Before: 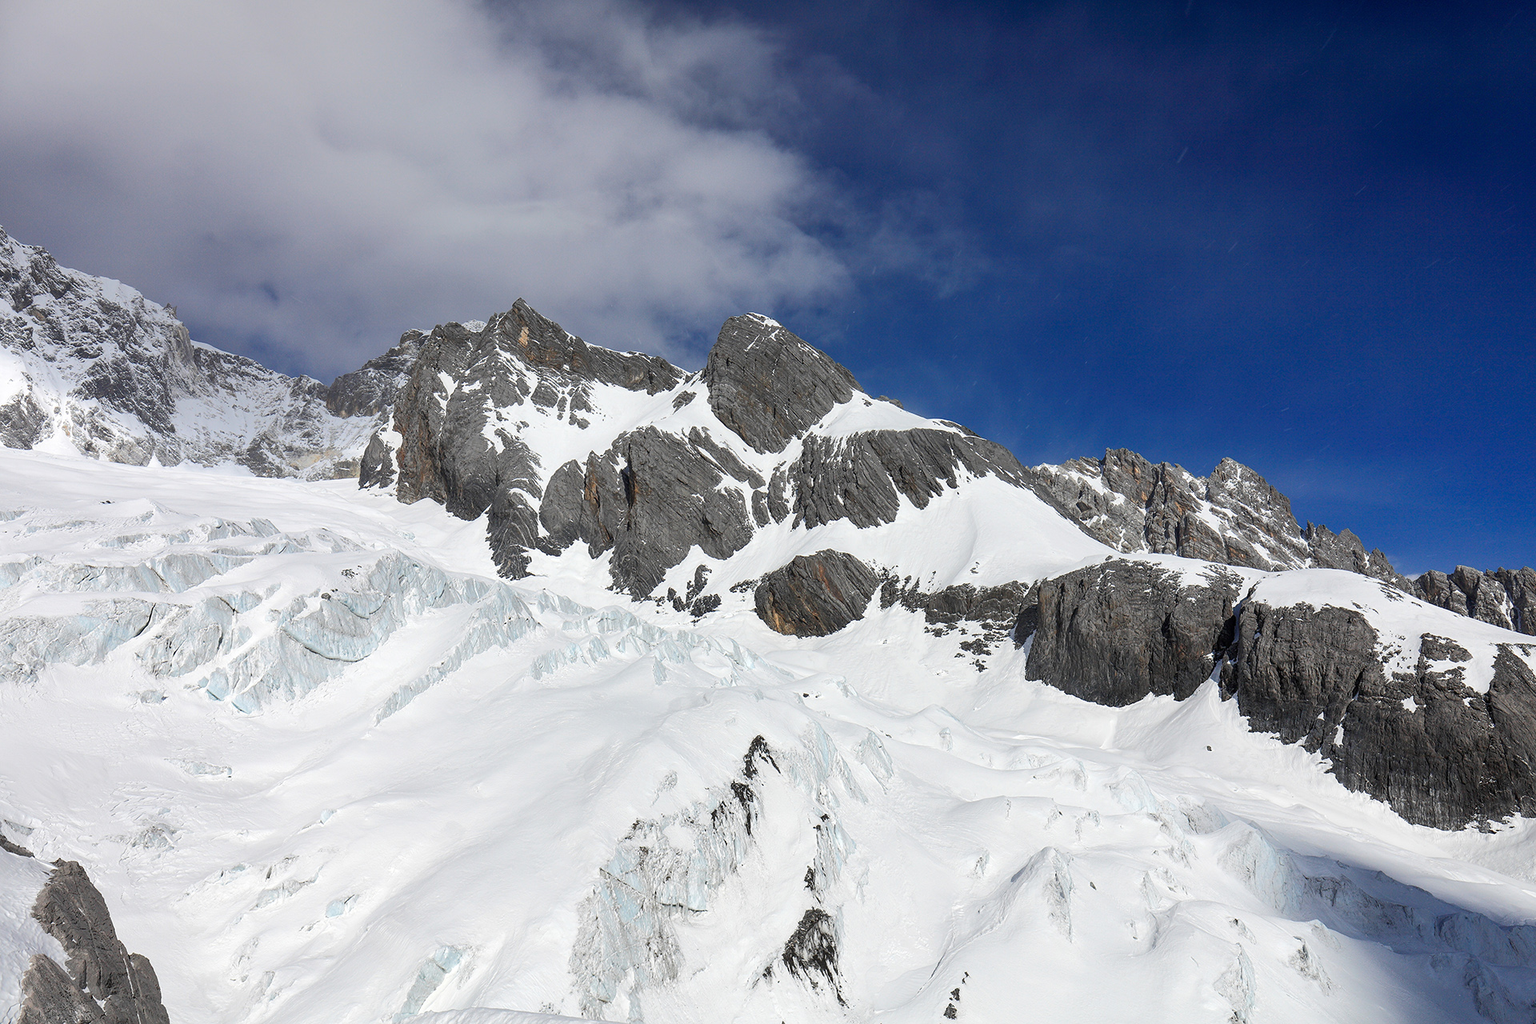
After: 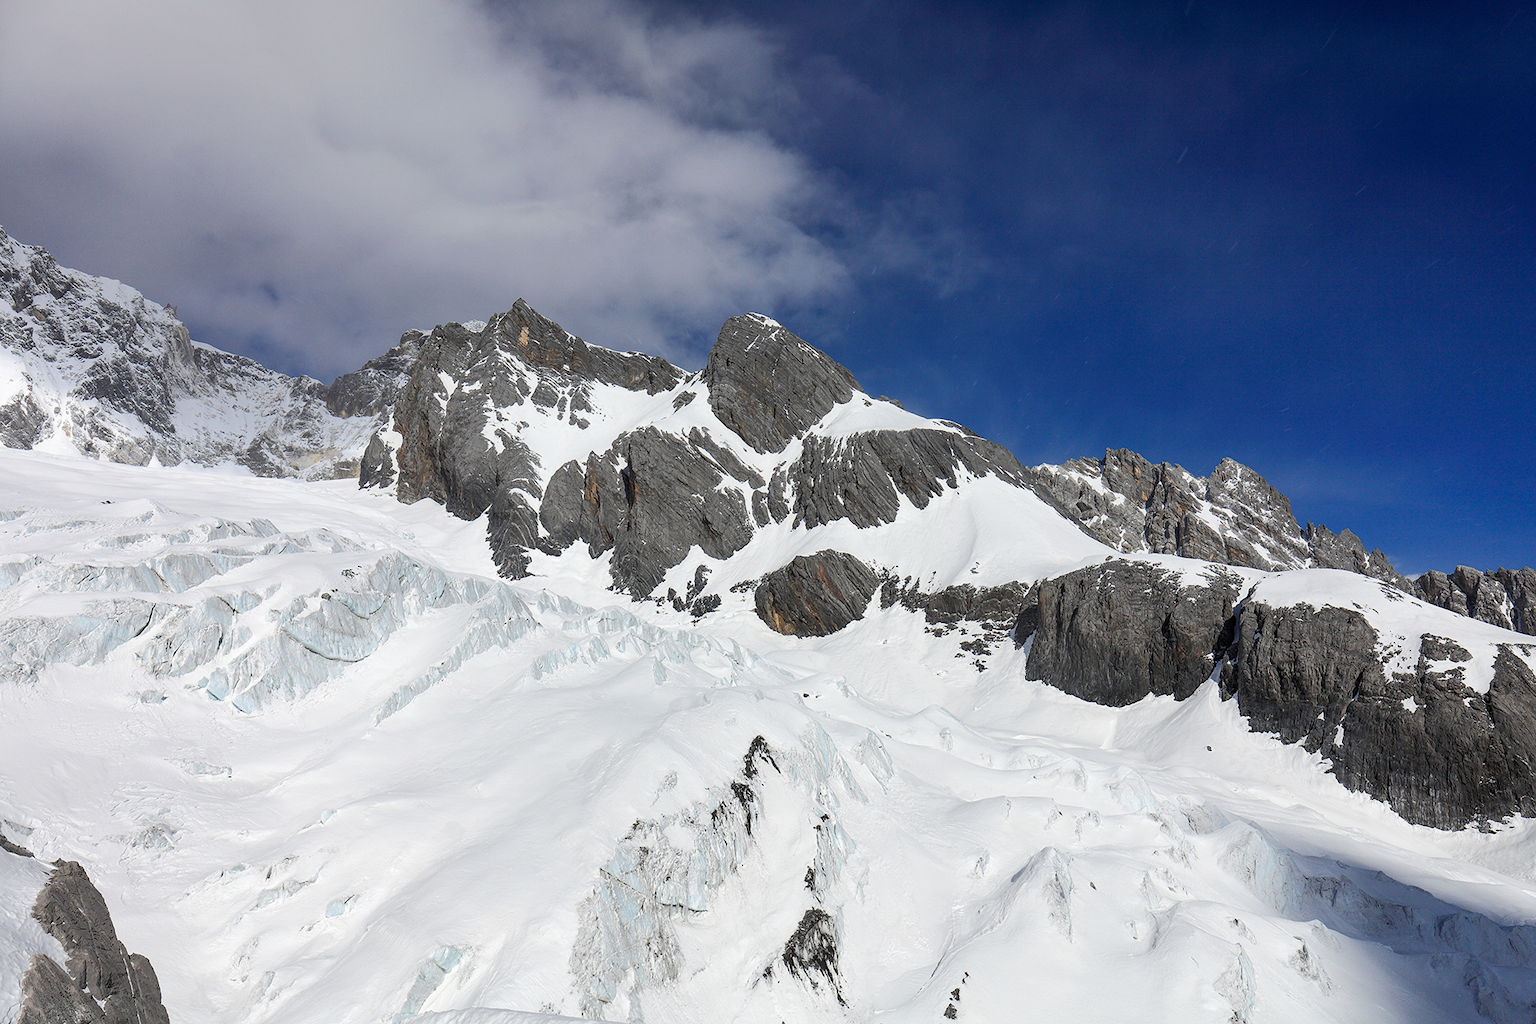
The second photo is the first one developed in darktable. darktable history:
exposure: exposure -0.043 EV, compensate highlight preservation false
